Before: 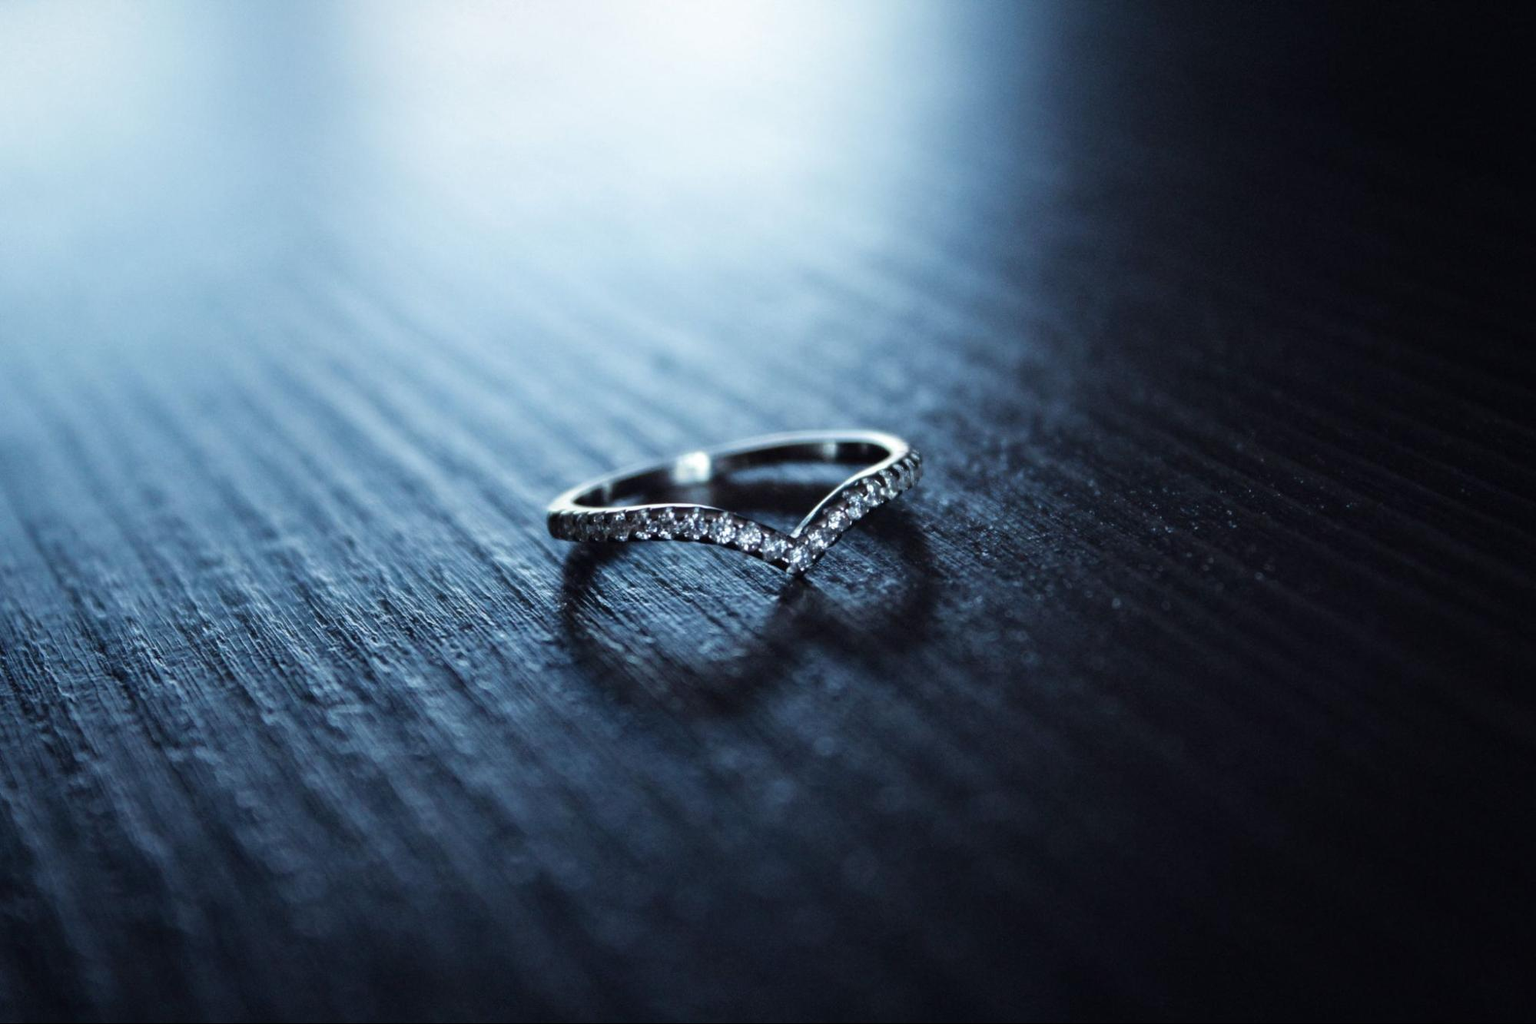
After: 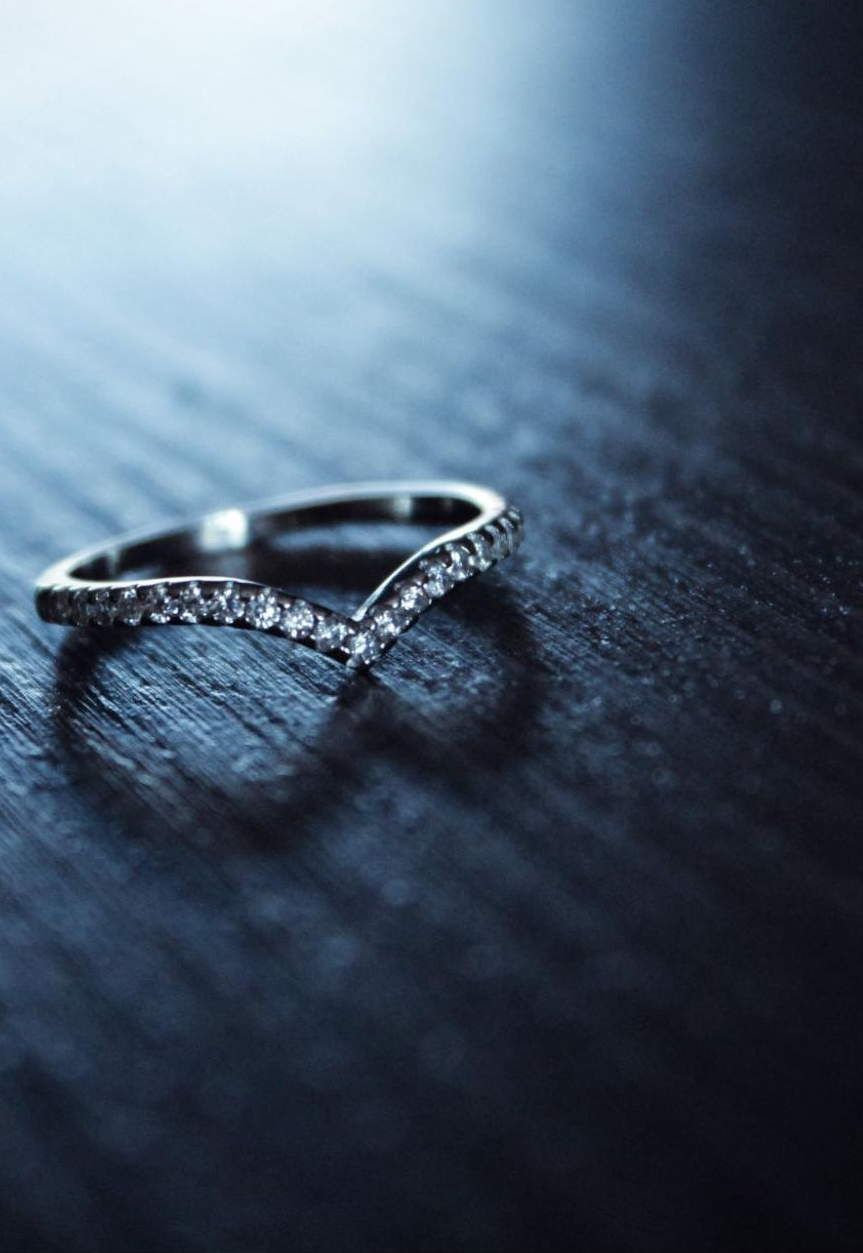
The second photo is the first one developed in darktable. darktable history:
crop: left 33.895%, top 5.972%, right 22.933%
